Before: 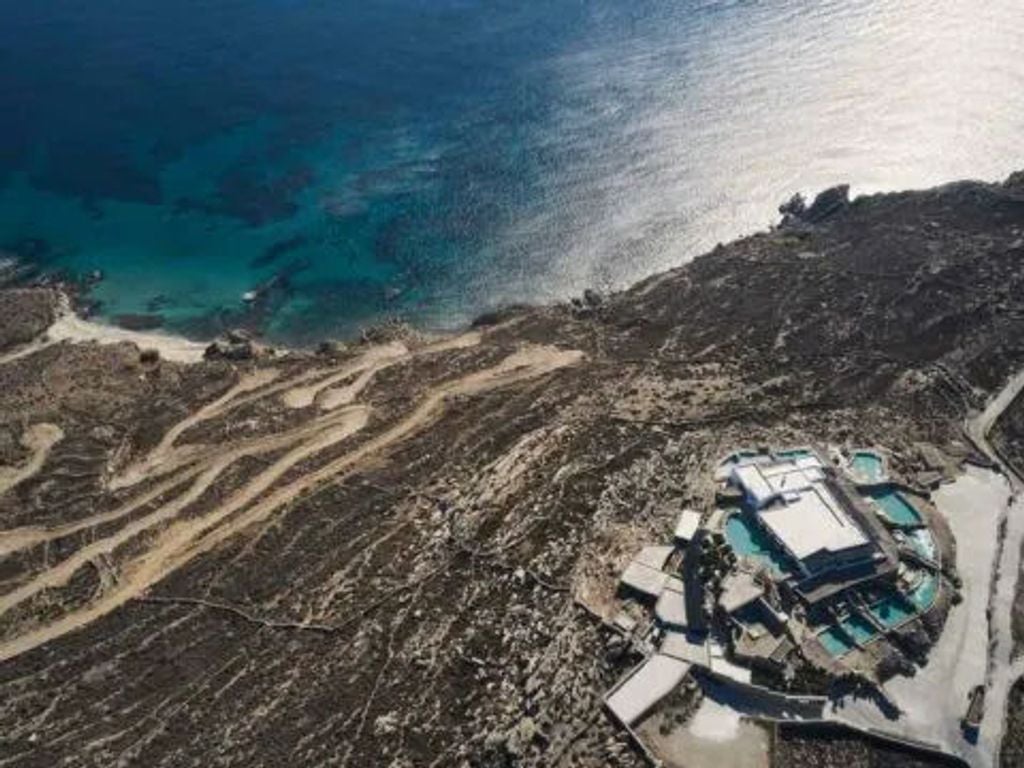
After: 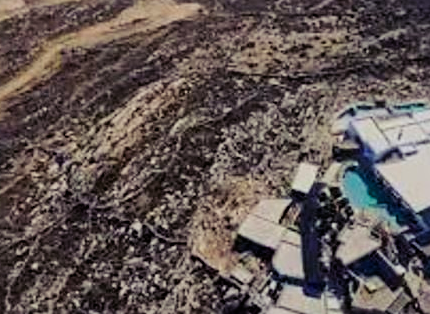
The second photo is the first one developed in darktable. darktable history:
color balance rgb: shadows lift › luminance -21.39%, shadows lift › chroma 9.27%, shadows lift › hue 282.25°, linear chroma grading › global chroma 15.176%, perceptual saturation grading › global saturation 19.608%
filmic rgb: black relative exposure -7.65 EV, white relative exposure 4.56 EV, hardness 3.61, color science v6 (2022)
crop: left 37.438%, top 45.237%, right 20.532%, bottom 13.772%
sharpen: on, module defaults
